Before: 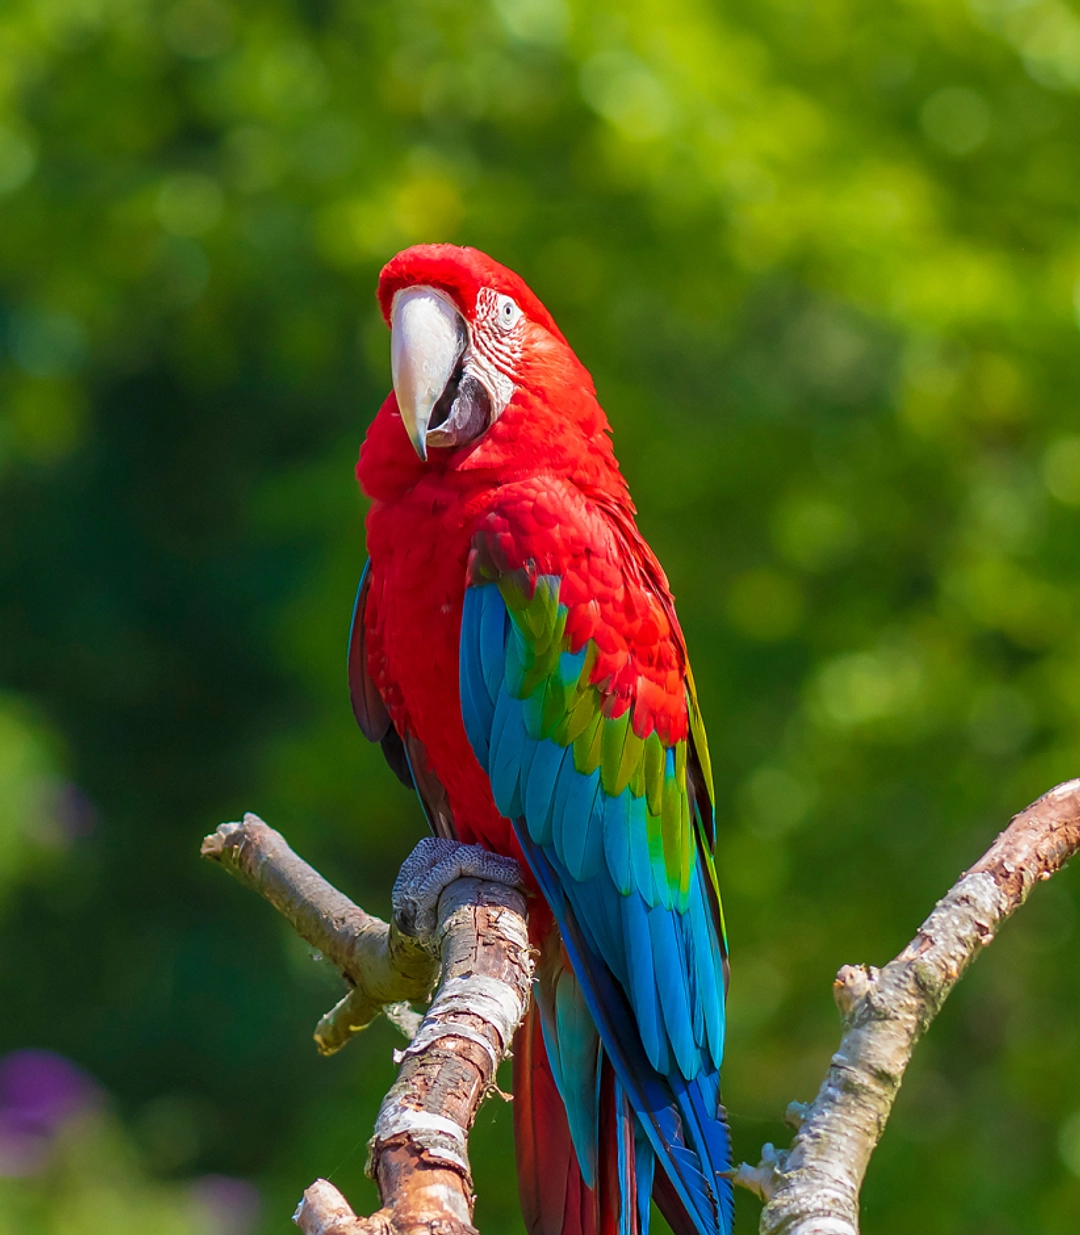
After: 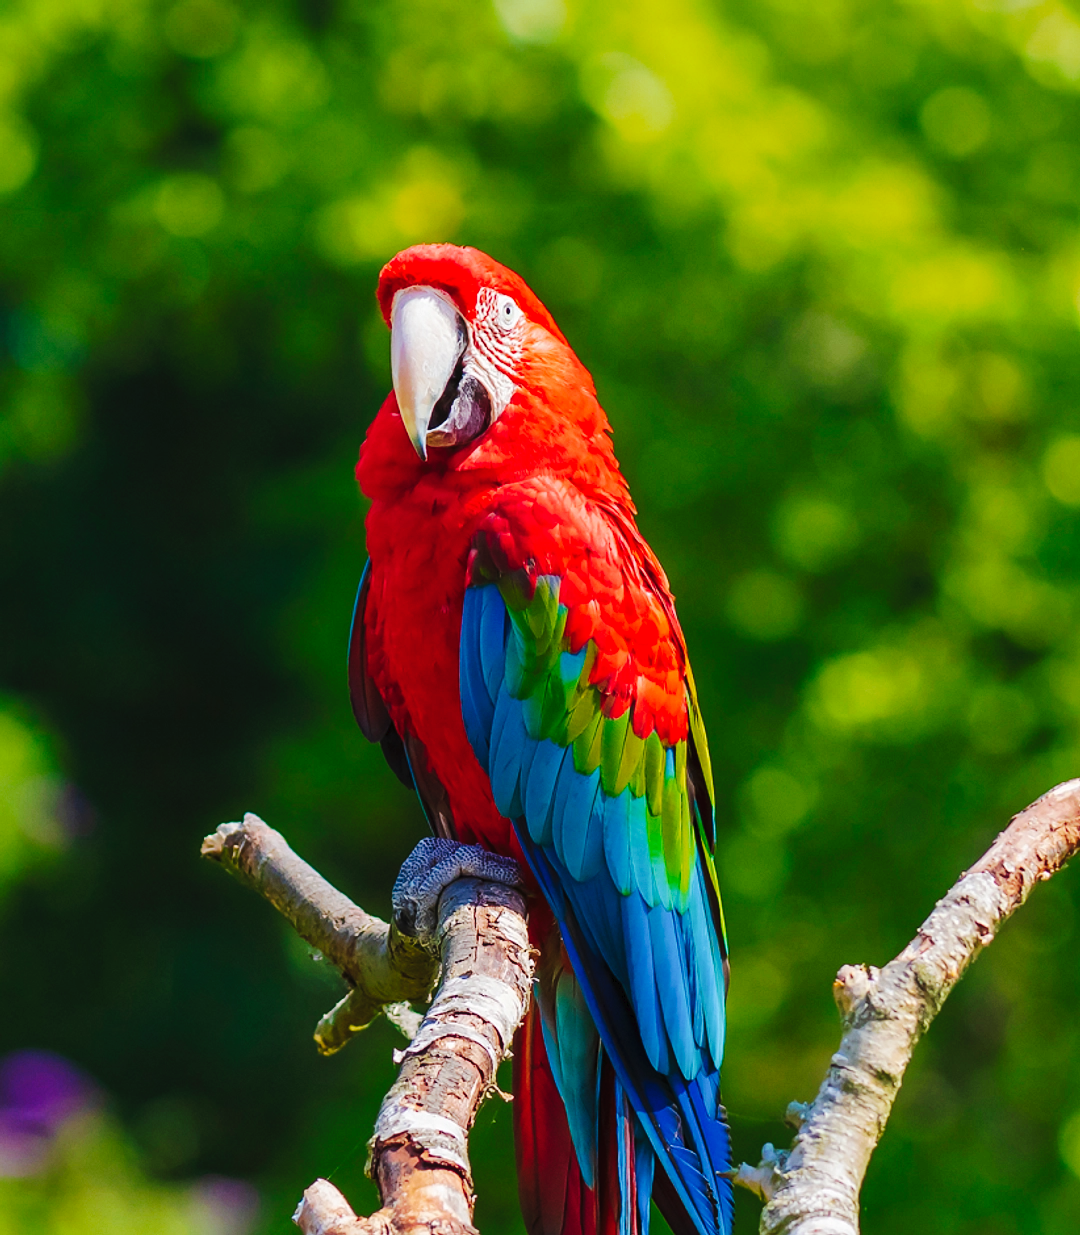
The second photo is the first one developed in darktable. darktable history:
tone curve: curves: ch0 [(0, 0) (0.003, 0.018) (0.011, 0.021) (0.025, 0.028) (0.044, 0.039) (0.069, 0.05) (0.1, 0.06) (0.136, 0.081) (0.177, 0.117) (0.224, 0.161) (0.277, 0.226) (0.335, 0.315) (0.399, 0.421) (0.468, 0.53) (0.543, 0.627) (0.623, 0.726) (0.709, 0.789) (0.801, 0.859) (0.898, 0.924) (1, 1)], preserve colors none
contrast brightness saturation: contrast 0.01, saturation -0.05
